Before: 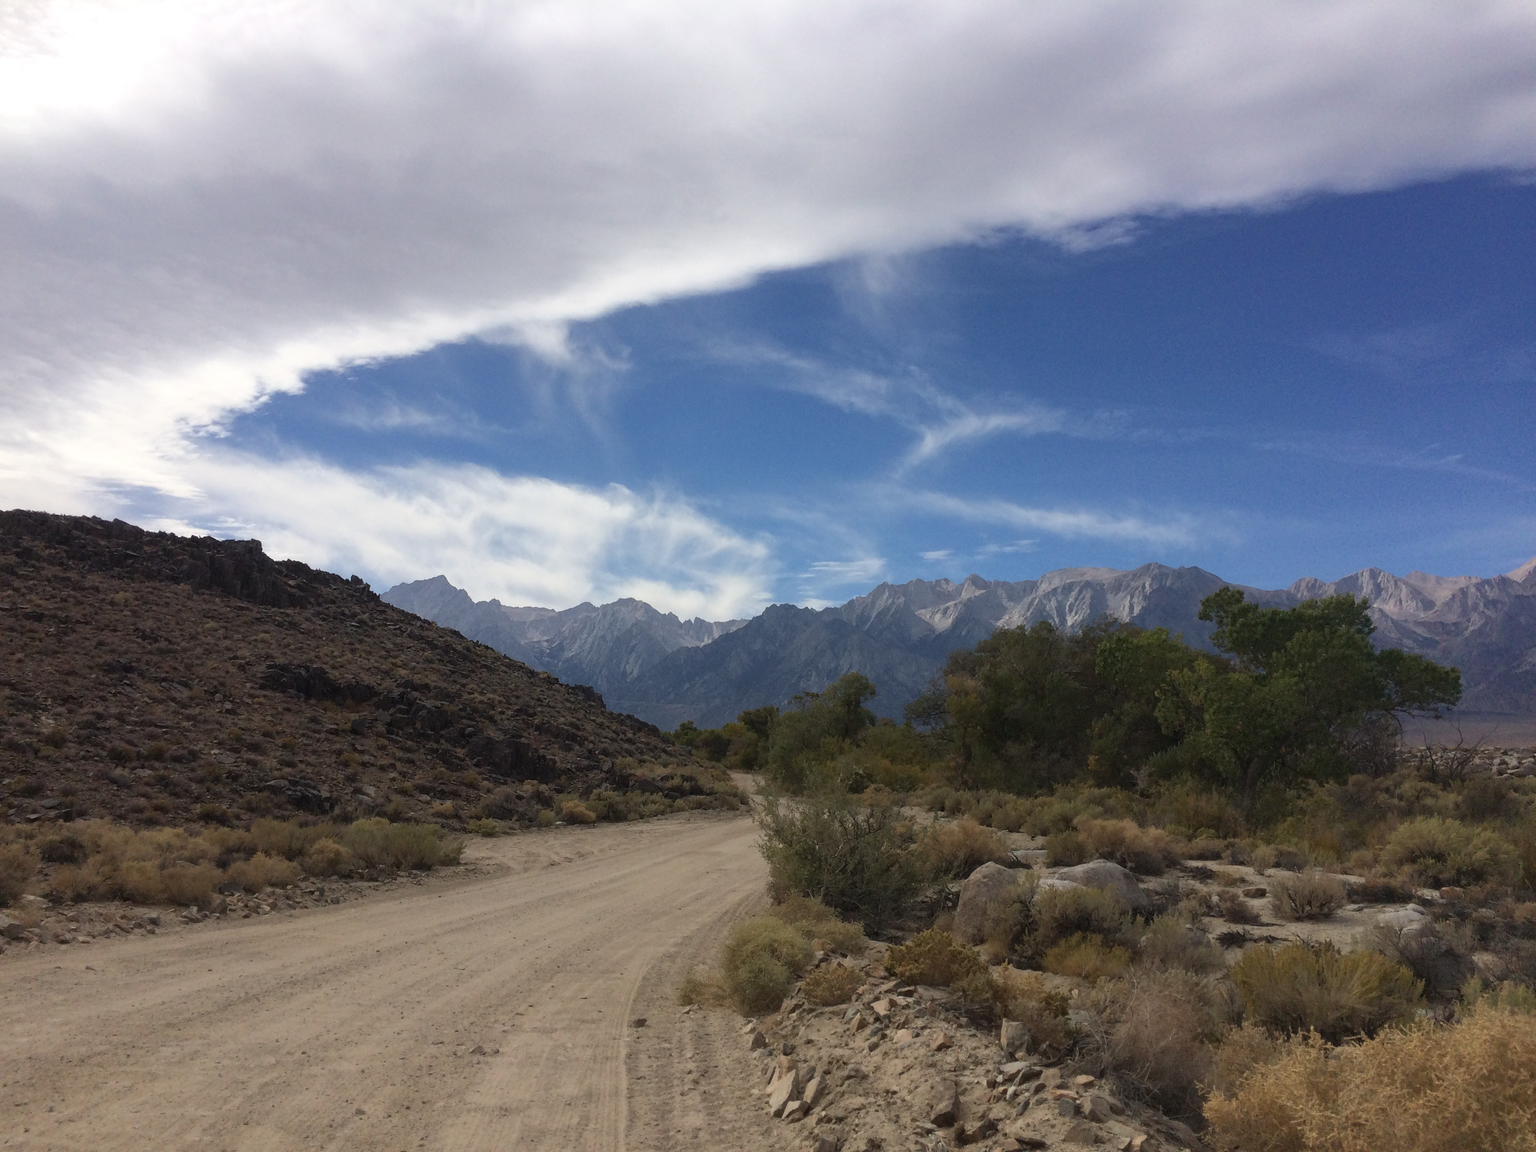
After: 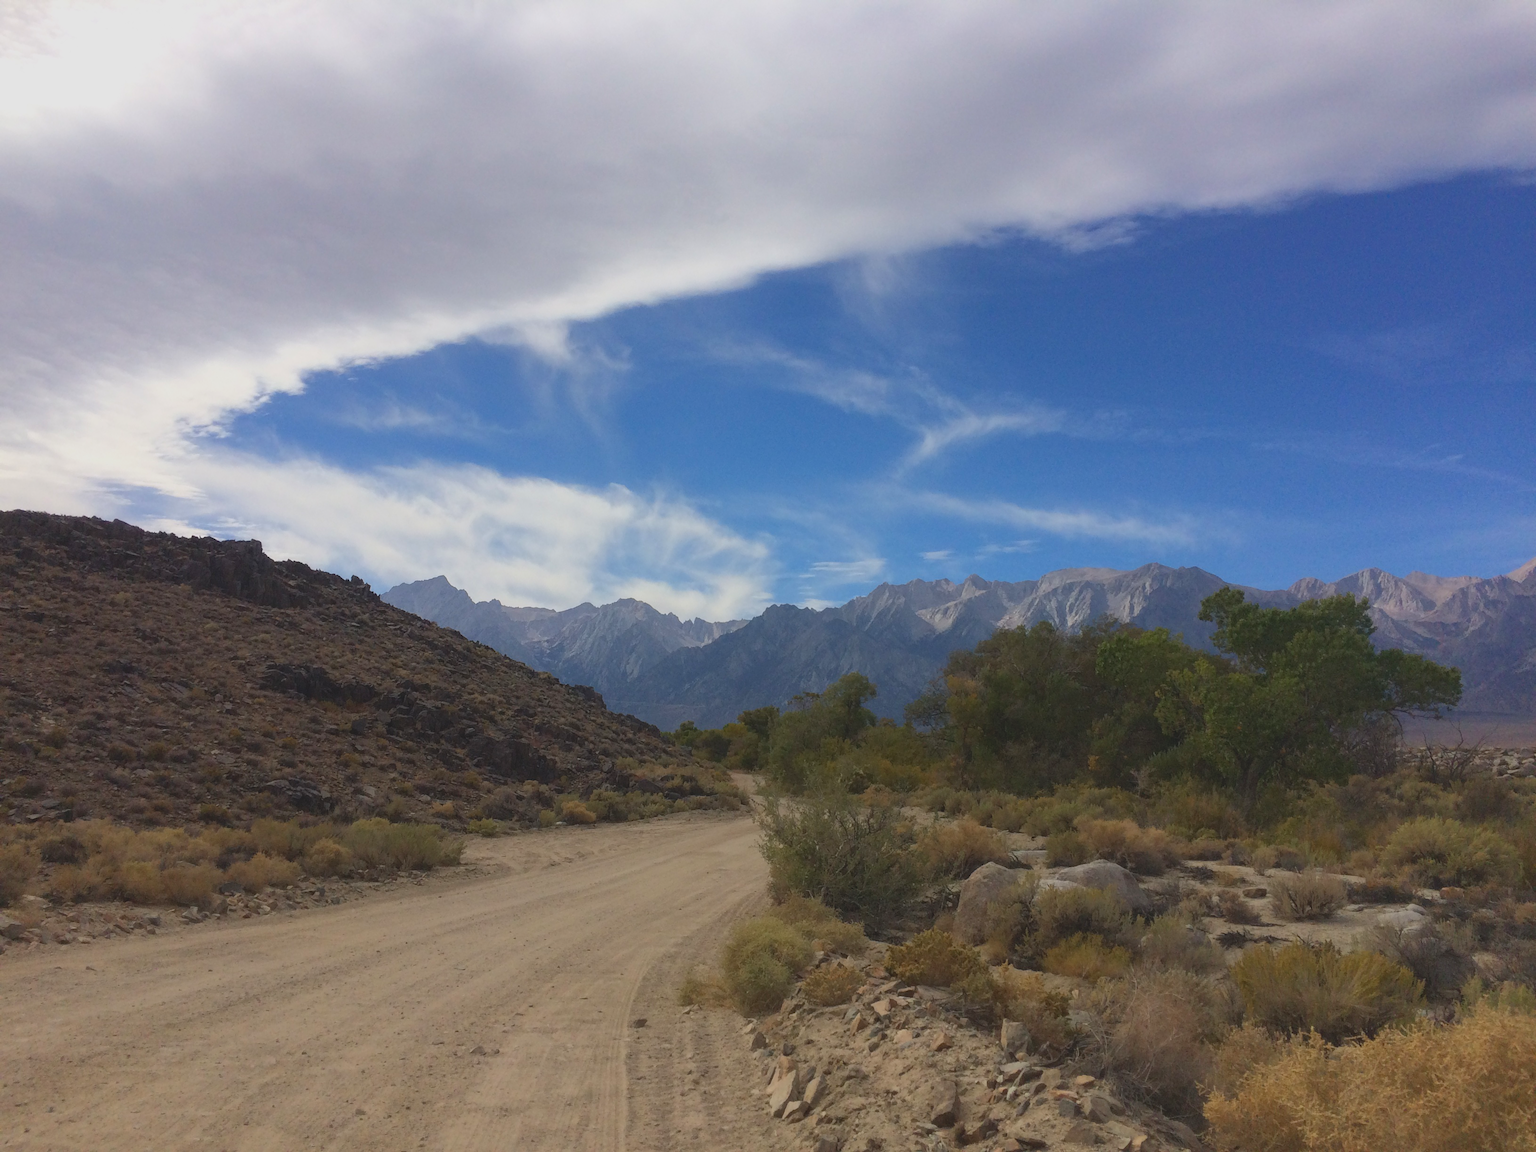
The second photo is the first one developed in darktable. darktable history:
contrast brightness saturation: contrast -0.187, saturation 0.185
